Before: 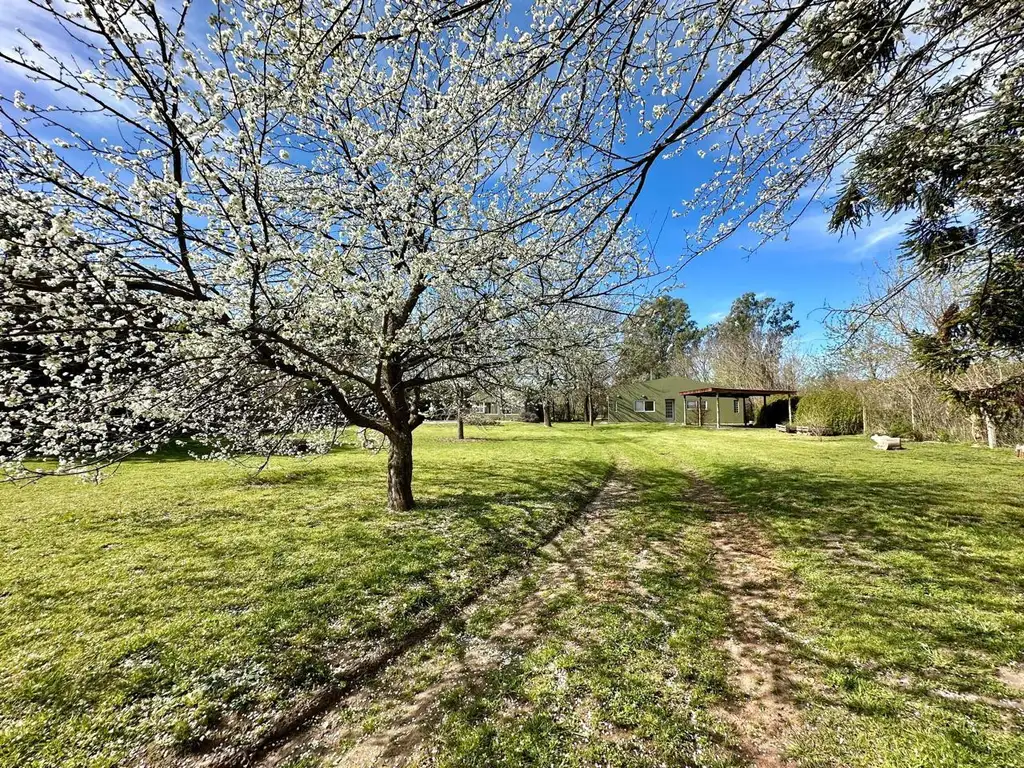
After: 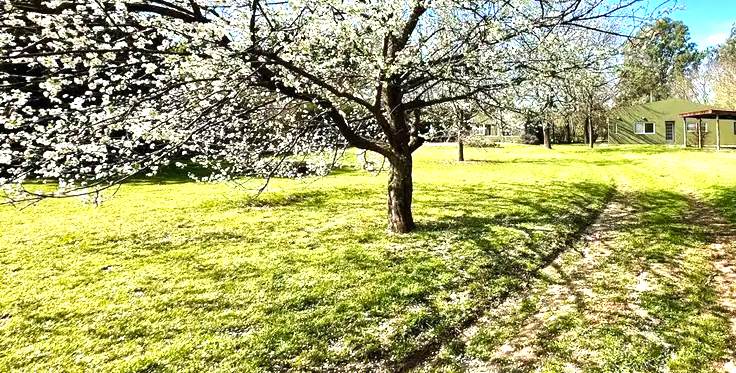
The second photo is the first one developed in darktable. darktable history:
tone equalizer: -8 EV -0.442 EV, -7 EV -0.375 EV, -6 EV -0.355 EV, -5 EV -0.224 EV, -3 EV 0.224 EV, -2 EV 0.335 EV, -1 EV 0.376 EV, +0 EV 0.414 EV, edges refinement/feathering 500, mask exposure compensation -1.57 EV, preserve details no
velvia: on, module defaults
color balance rgb: linear chroma grading › global chroma 8.767%, perceptual saturation grading › global saturation 0.633%
exposure: black level correction 0, exposure 0.703 EV, compensate exposure bias true, compensate highlight preservation false
crop: top 36.258%, right 28.049%, bottom 15.119%
